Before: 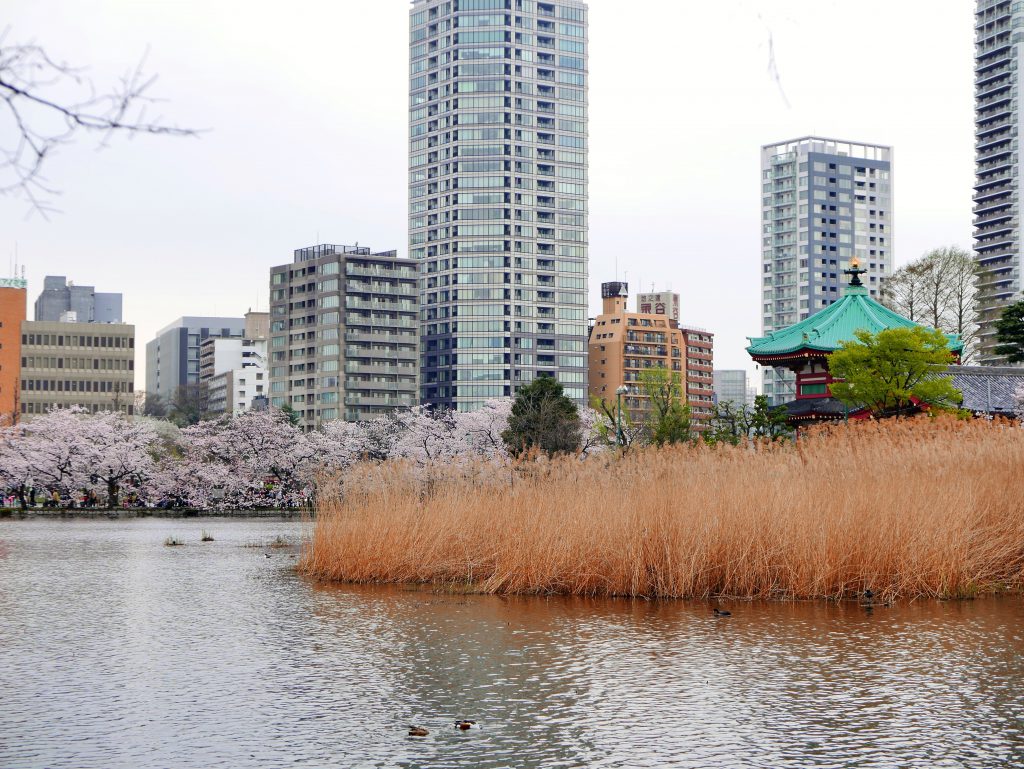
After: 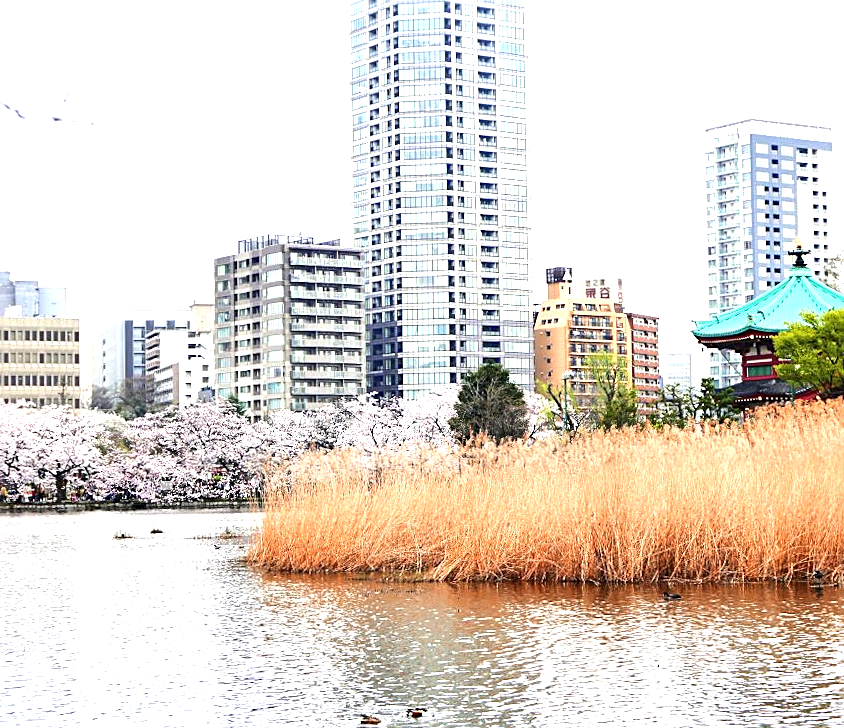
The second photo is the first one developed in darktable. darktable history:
exposure: black level correction 0, exposure 0.9 EV, compensate exposure bias true, compensate highlight preservation false
crop and rotate: angle 1°, left 4.281%, top 0.642%, right 11.383%, bottom 2.486%
sharpen: on, module defaults
shadows and highlights: shadows 62.66, white point adjustment 0.37, highlights -34.44, compress 83.82%
tone equalizer: -8 EV -0.75 EV, -7 EV -0.7 EV, -6 EV -0.6 EV, -5 EV -0.4 EV, -3 EV 0.4 EV, -2 EV 0.6 EV, -1 EV 0.7 EV, +0 EV 0.75 EV, edges refinement/feathering 500, mask exposure compensation -1.57 EV, preserve details no
